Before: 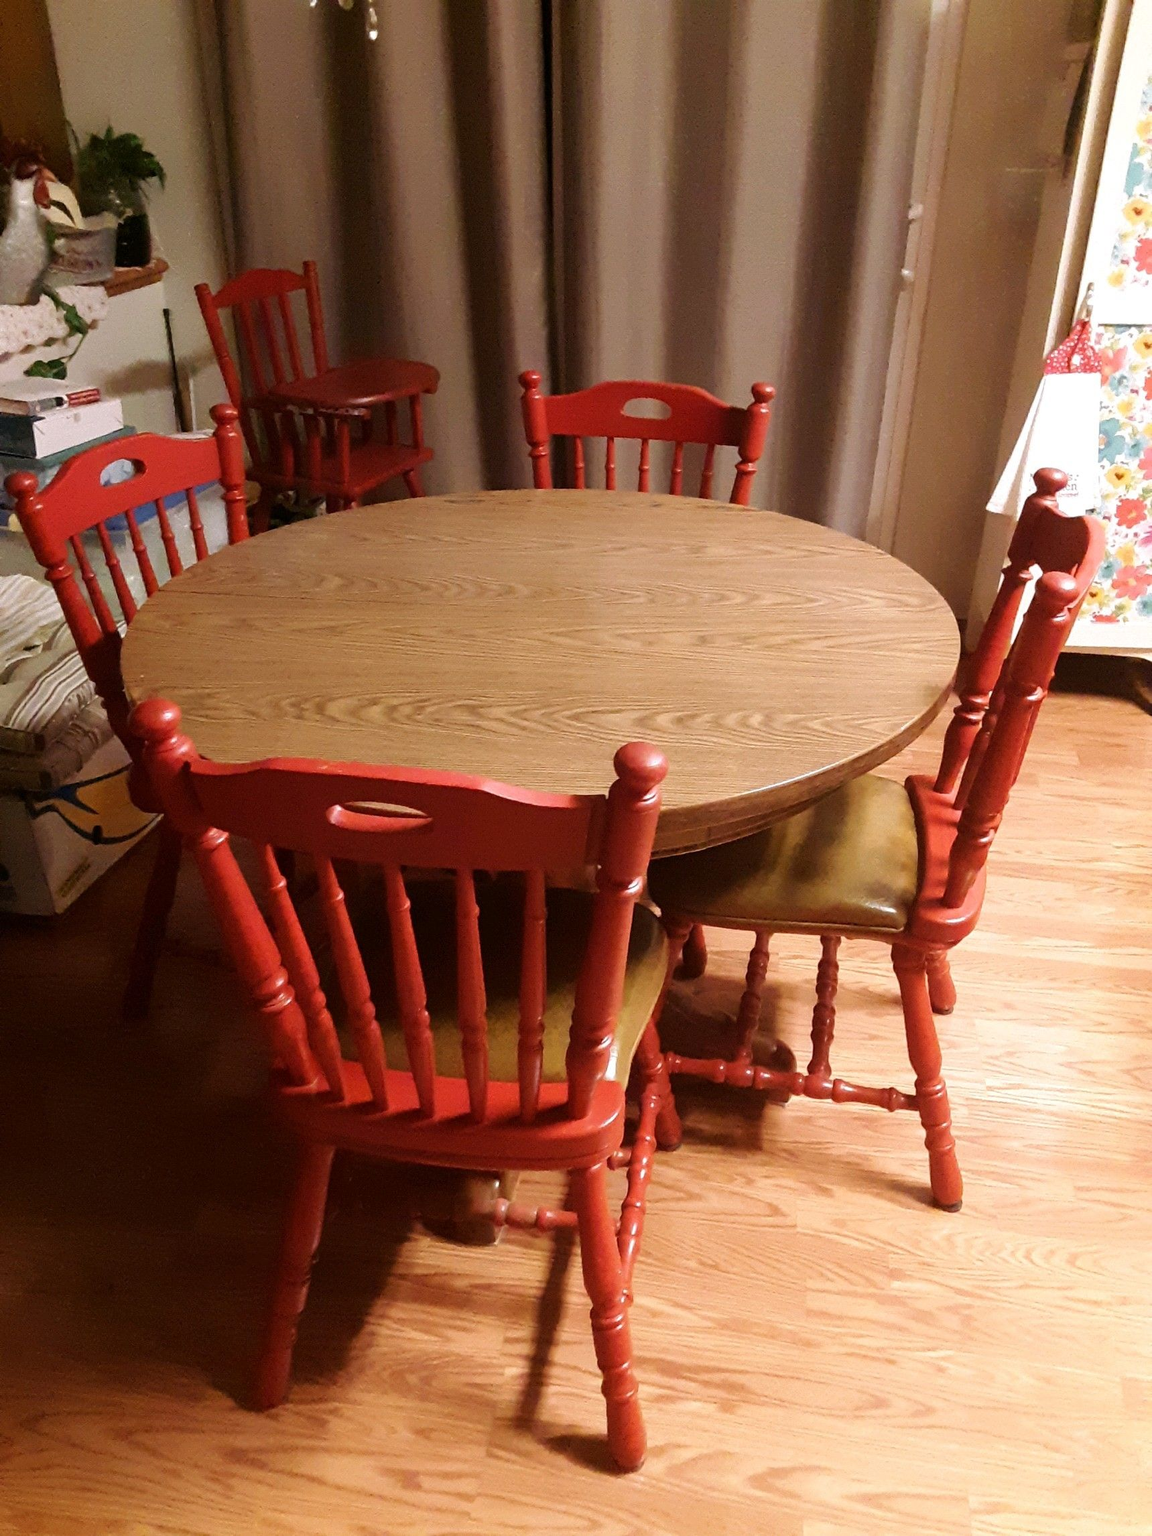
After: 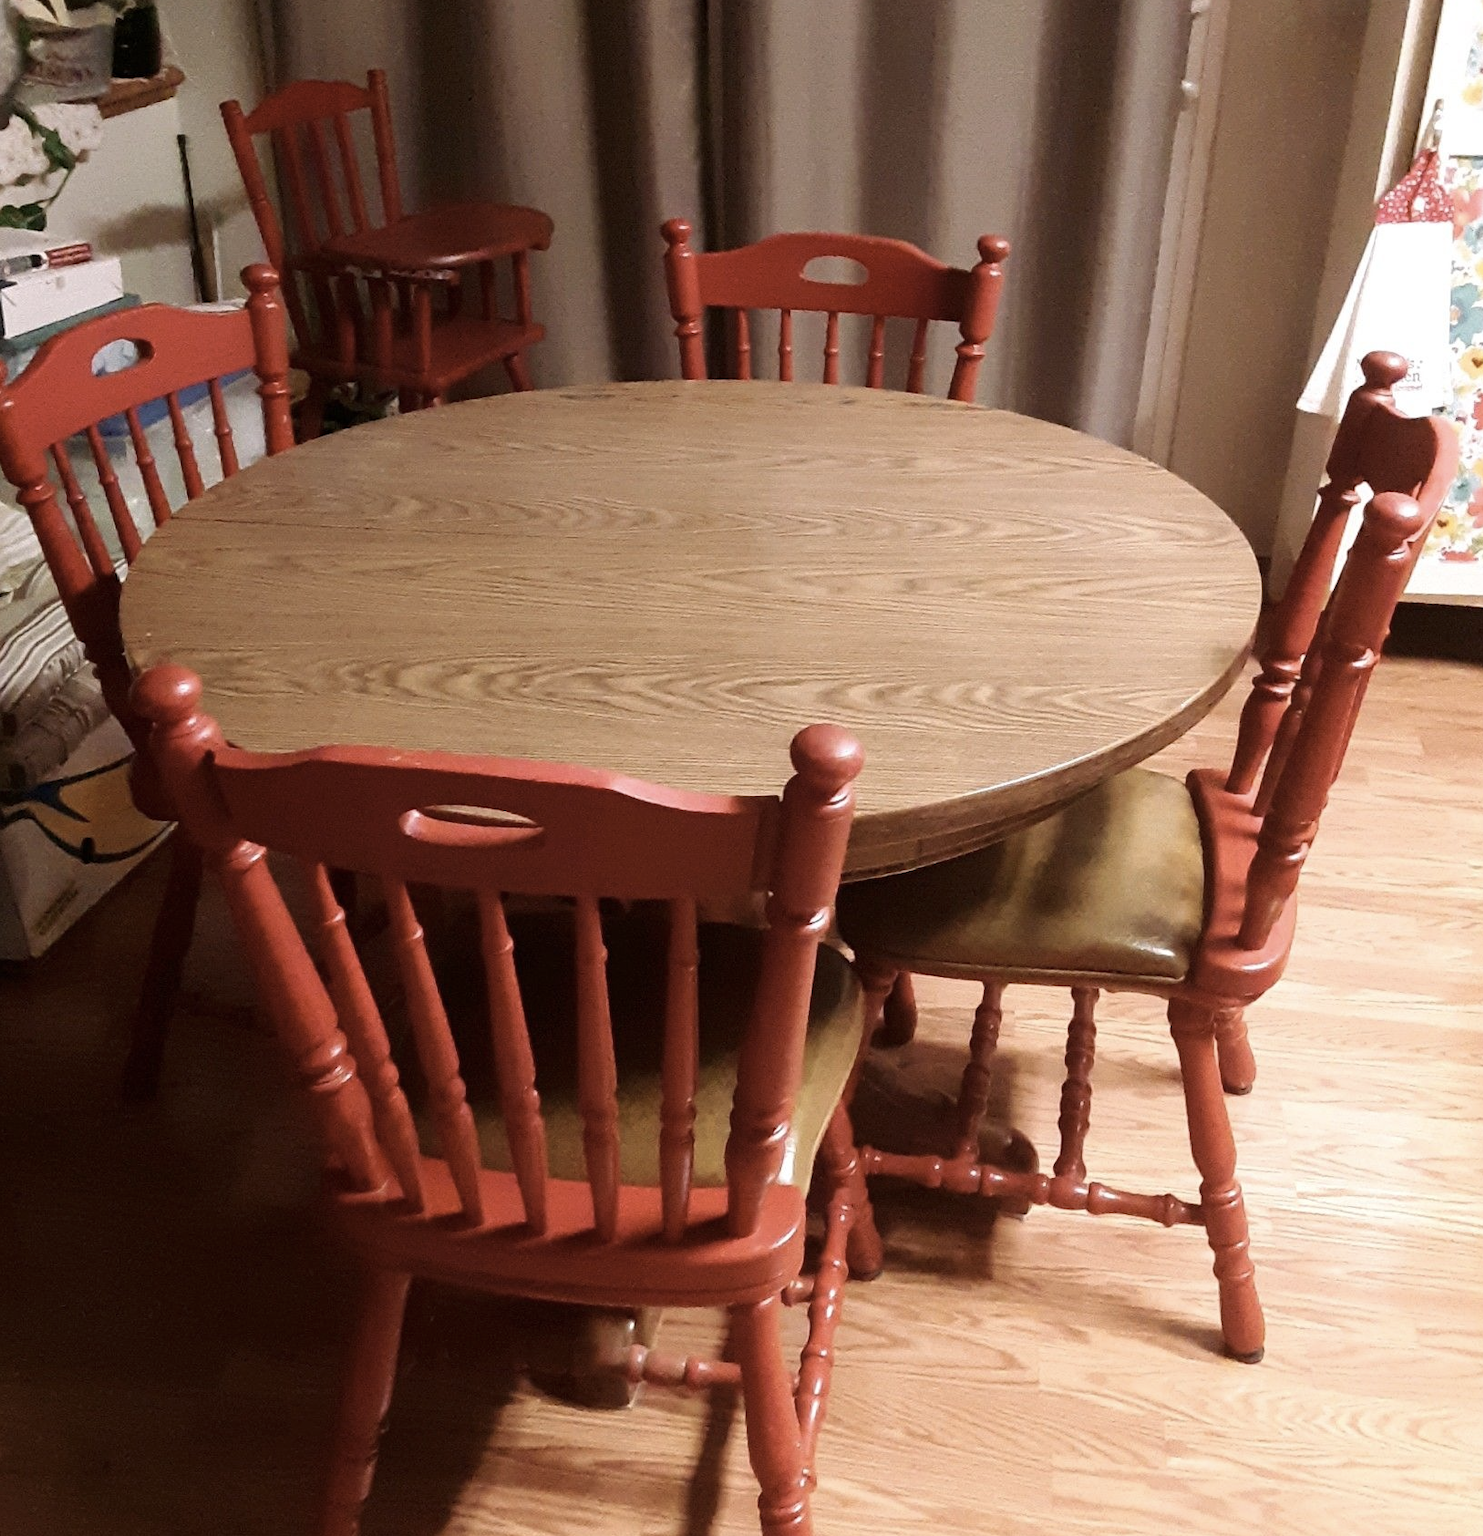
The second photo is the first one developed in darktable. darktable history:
contrast brightness saturation: contrast 0.103, saturation -0.292
crop and rotate: left 2.88%, top 13.682%, right 2.445%, bottom 12.786%
